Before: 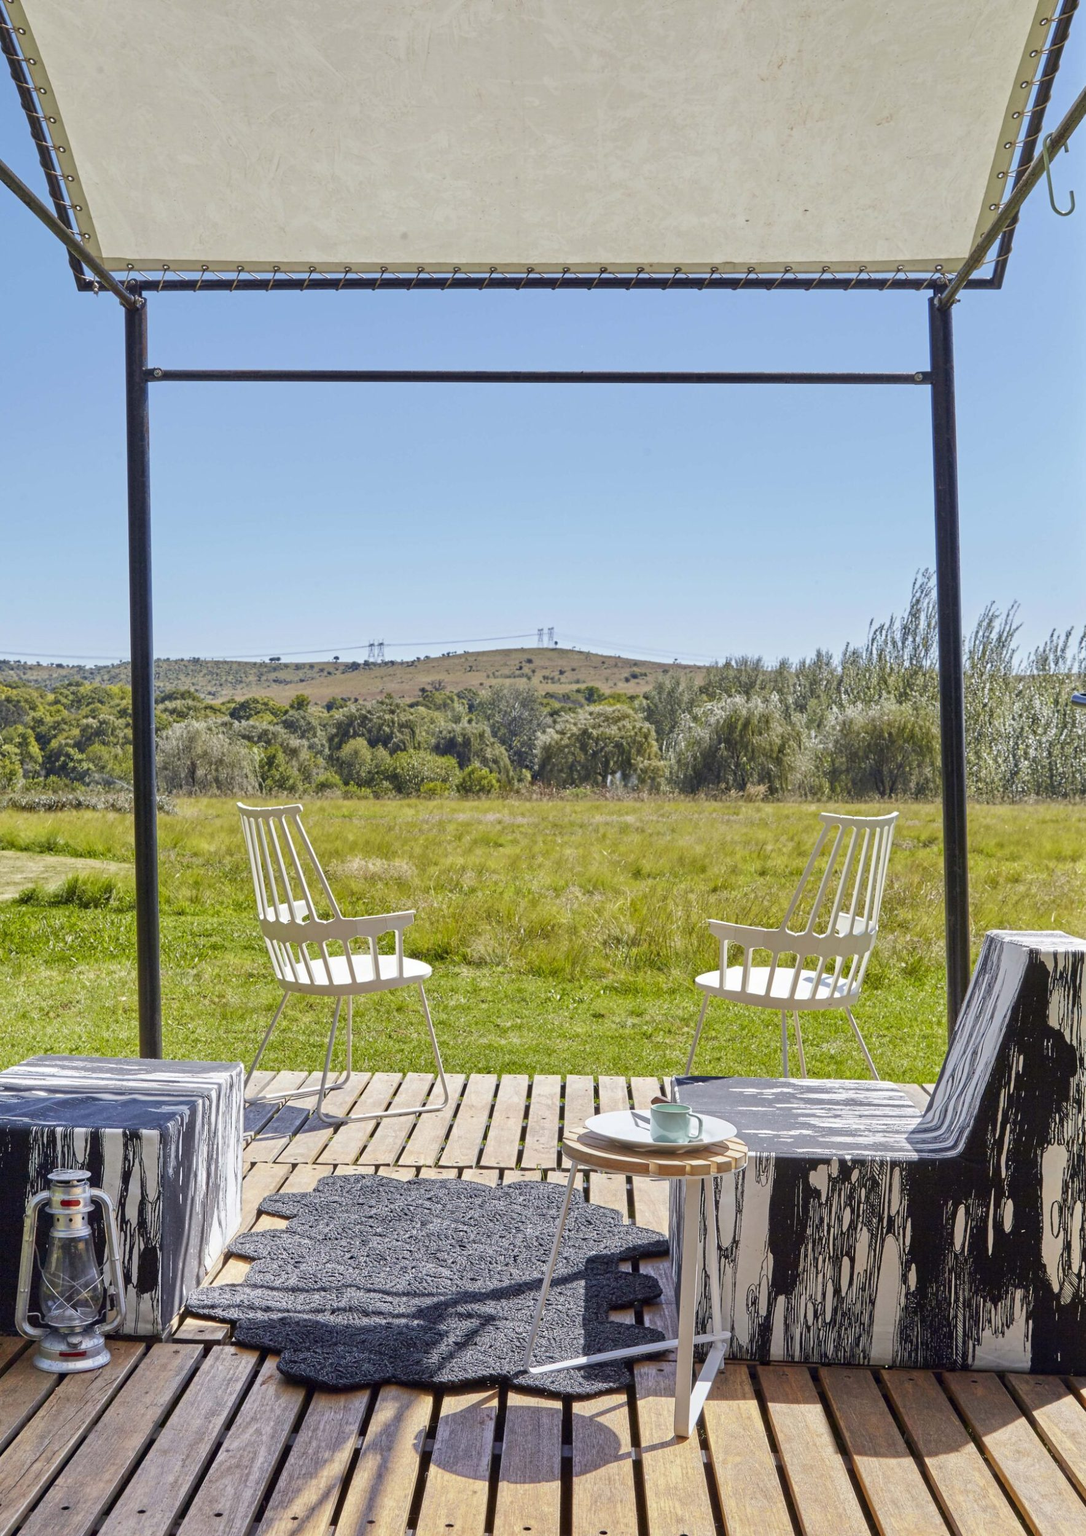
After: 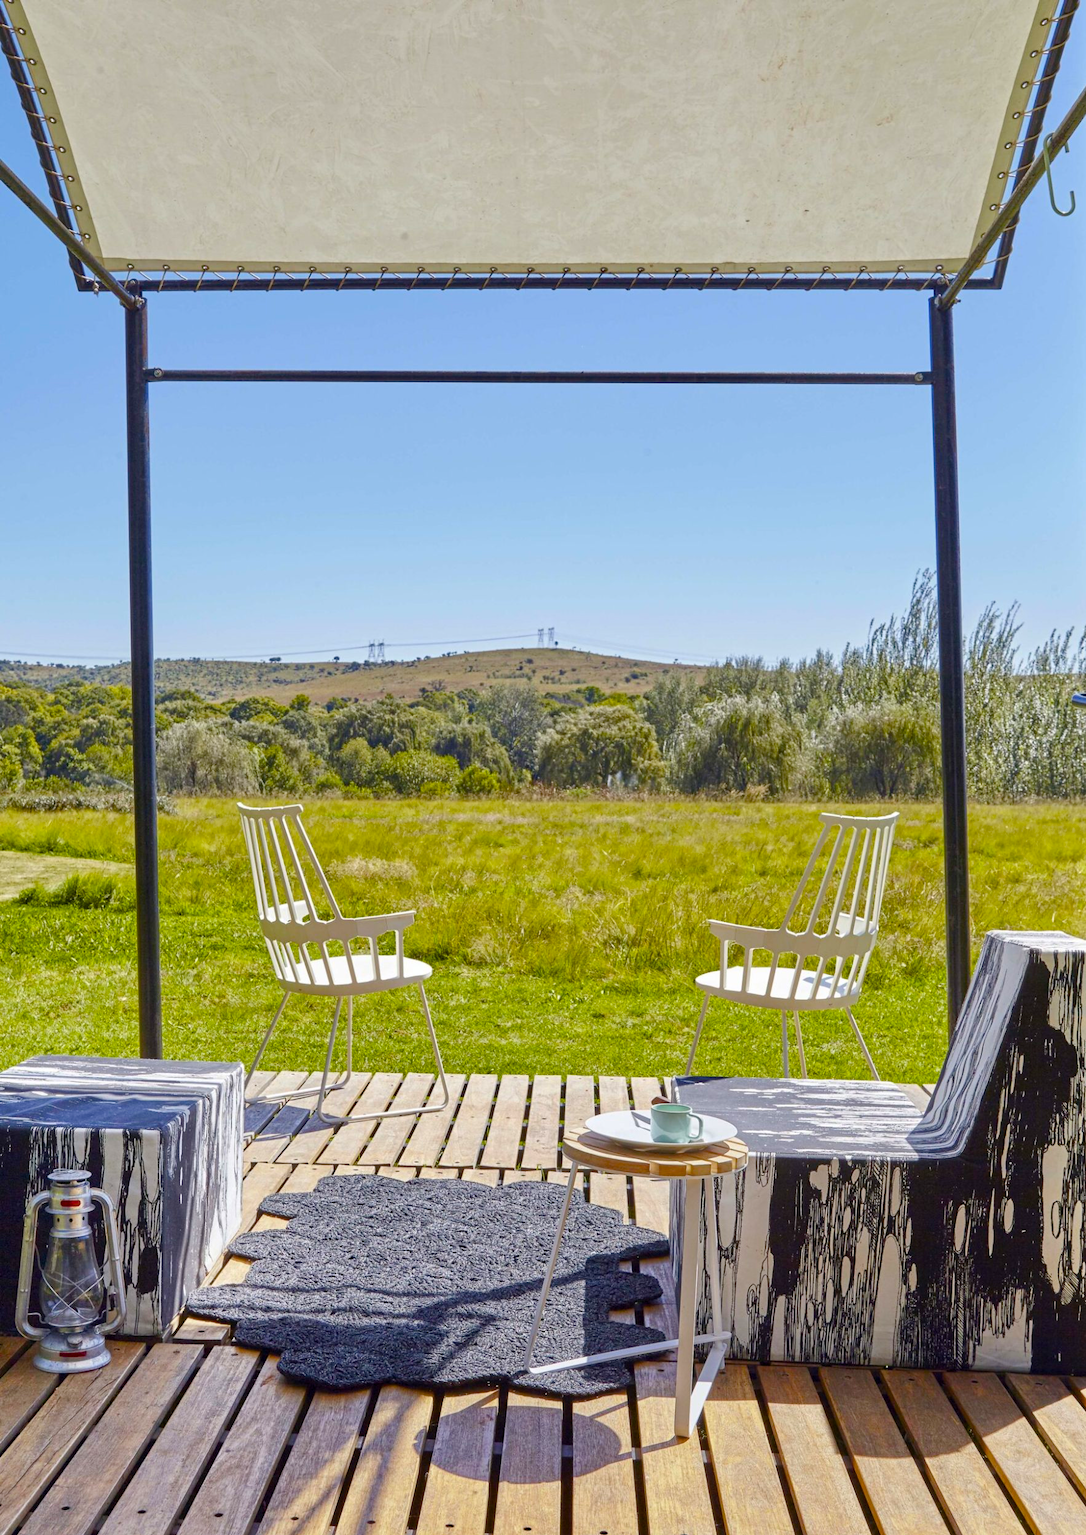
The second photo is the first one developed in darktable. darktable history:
color balance rgb: linear chroma grading › global chroma 15.075%, perceptual saturation grading › global saturation 20%, perceptual saturation grading › highlights -24.71%, perceptual saturation grading › shadows 24.615%, global vibrance 20%
